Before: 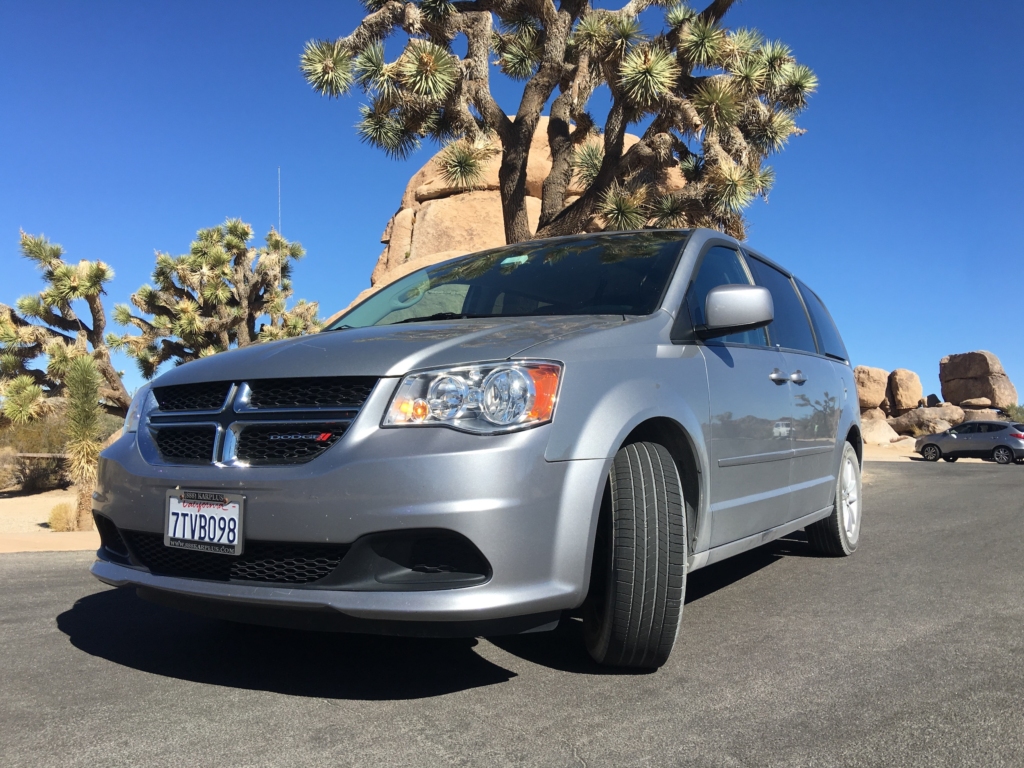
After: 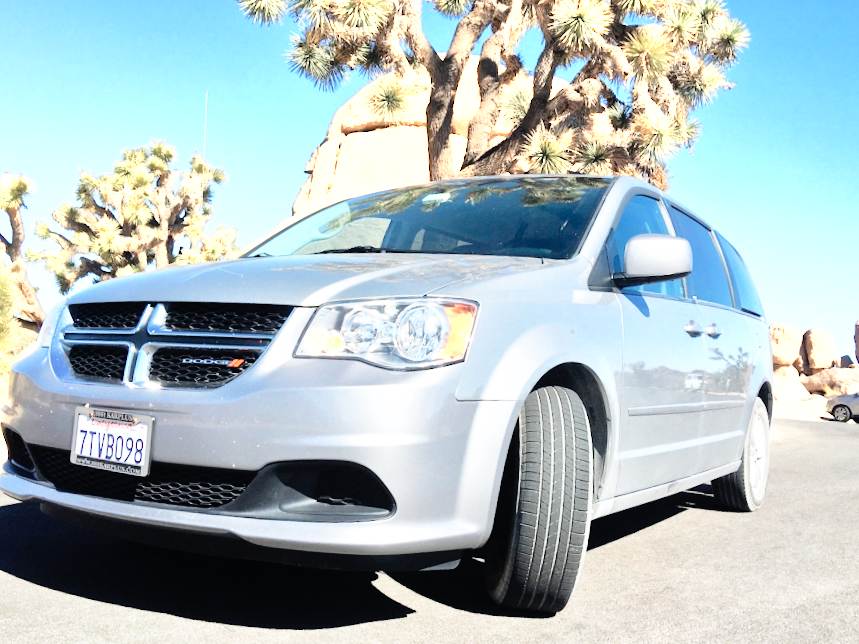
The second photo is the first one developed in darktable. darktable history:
color zones: curves: ch0 [(0.018, 0.548) (0.197, 0.654) (0.425, 0.447) (0.605, 0.658) (0.732, 0.579)]; ch1 [(0.105, 0.531) (0.224, 0.531) (0.386, 0.39) (0.618, 0.456) (0.732, 0.456) (0.956, 0.421)]; ch2 [(0.039, 0.583) (0.215, 0.465) (0.399, 0.544) (0.465, 0.548) (0.614, 0.447) (0.724, 0.43) (0.882, 0.623) (0.956, 0.632)]
crop and rotate: angle -3.27°, left 5.211%, top 5.211%, right 4.607%, bottom 4.607%
base curve: curves: ch0 [(0, 0) (0.012, 0.01) (0.073, 0.168) (0.31, 0.711) (0.645, 0.957) (1, 1)], preserve colors none
tone equalizer: -7 EV 0.15 EV, -6 EV 0.6 EV, -5 EV 1.15 EV, -4 EV 1.33 EV, -3 EV 1.15 EV, -2 EV 0.6 EV, -1 EV 0.15 EV, mask exposure compensation -0.5 EV
